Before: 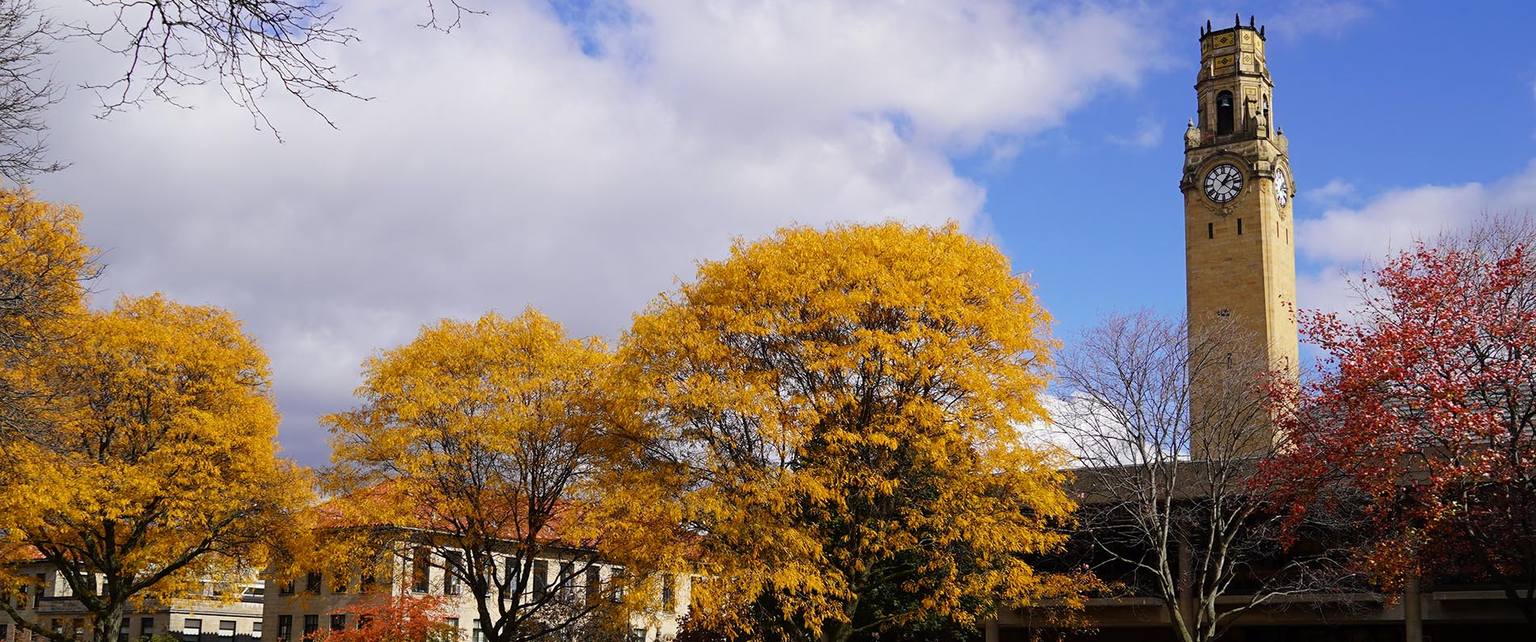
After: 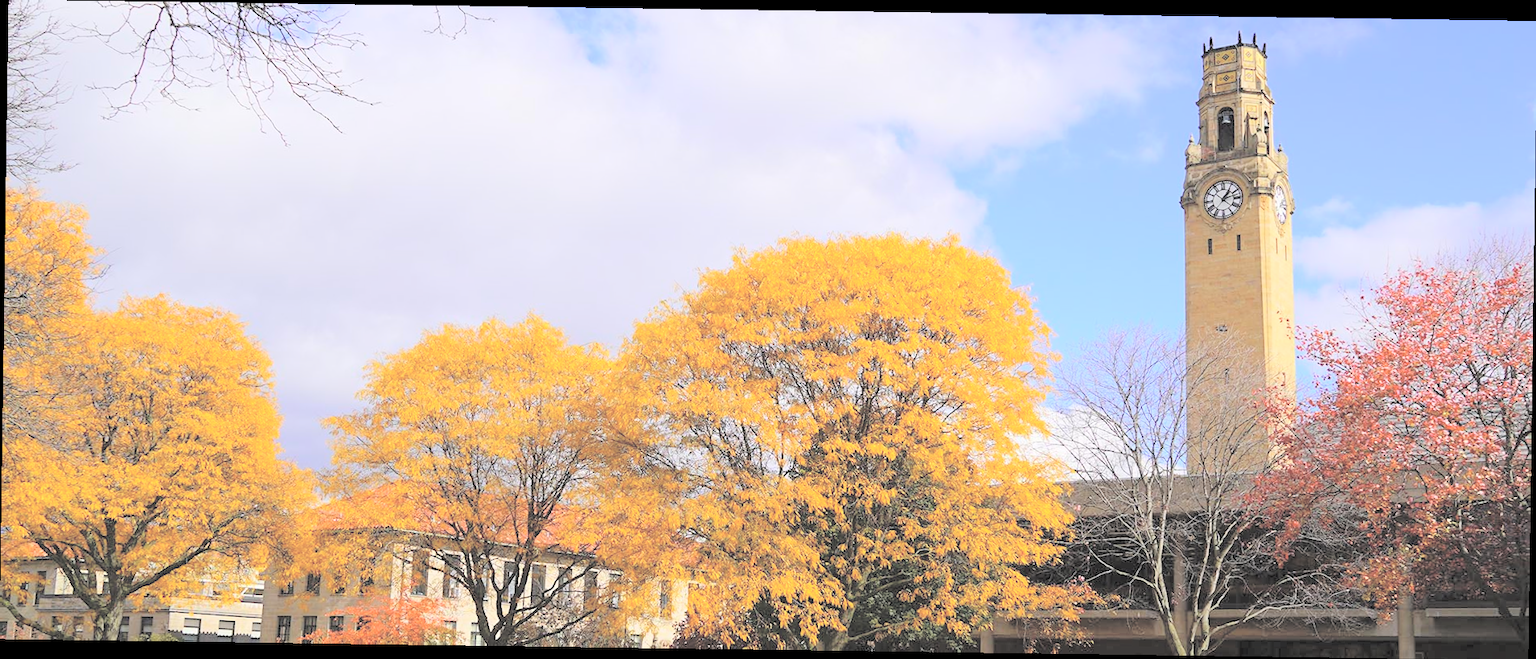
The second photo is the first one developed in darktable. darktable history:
contrast brightness saturation: brightness 1
rotate and perspective: rotation 0.8°, automatic cropping off
